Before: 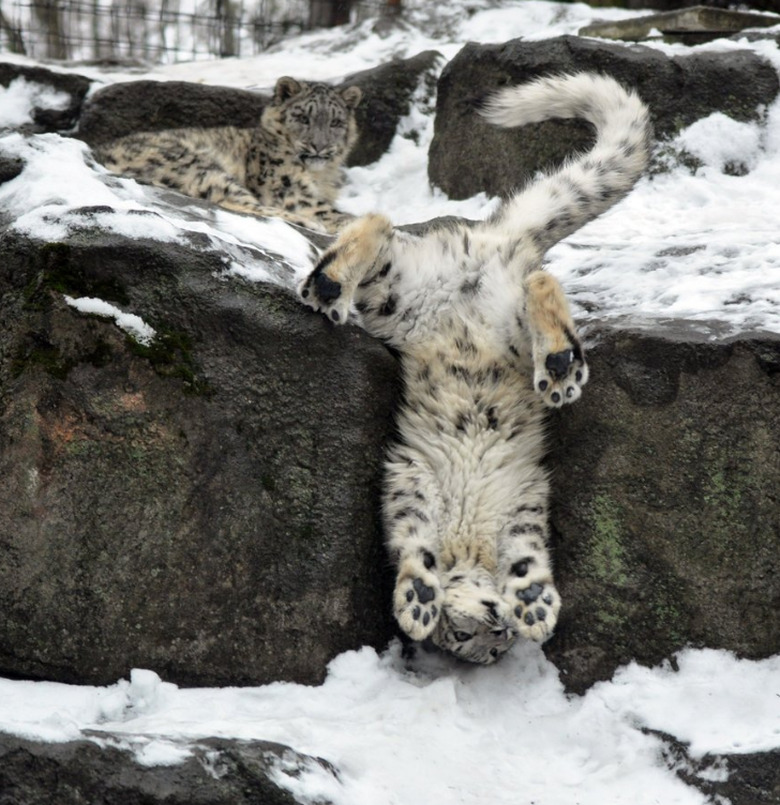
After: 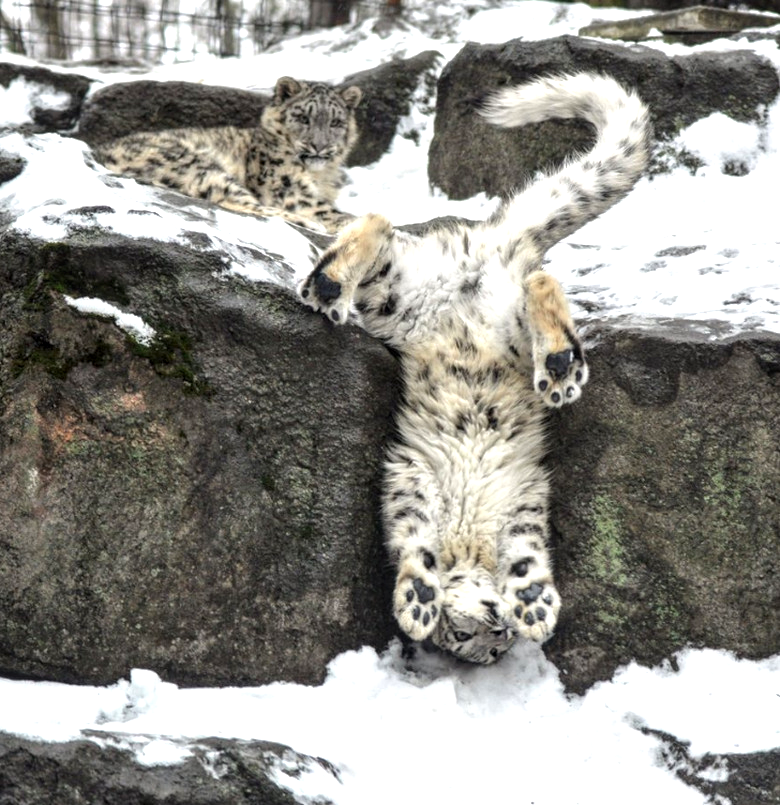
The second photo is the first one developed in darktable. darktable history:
exposure: black level correction 0, exposure 0.703 EV, compensate highlight preservation false
local contrast: detail 130%
